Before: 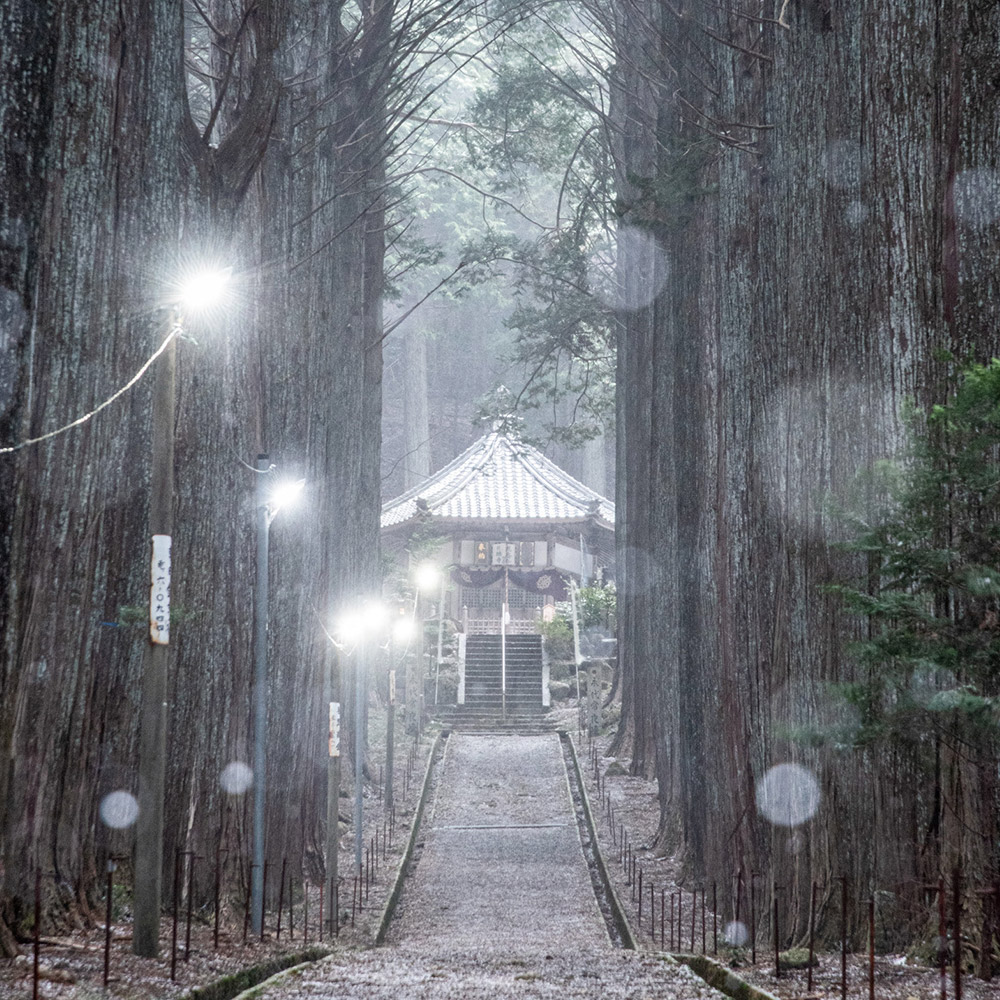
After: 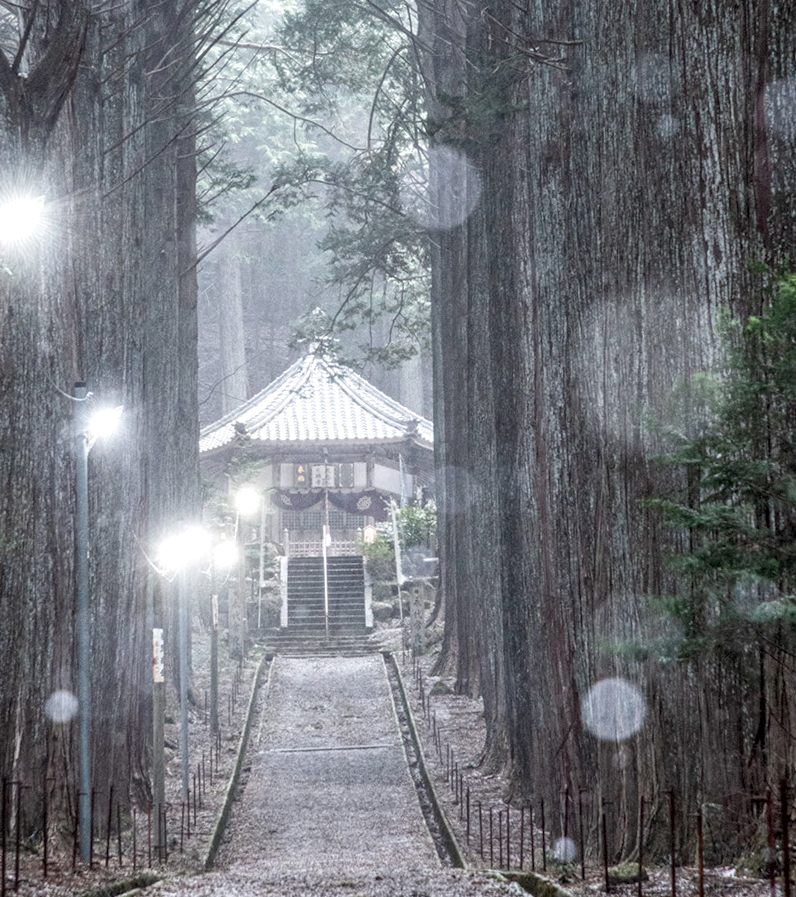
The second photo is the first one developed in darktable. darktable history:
rotate and perspective: rotation -1.42°, crop left 0.016, crop right 0.984, crop top 0.035, crop bottom 0.965
crop and rotate: left 17.959%, top 5.771%, right 1.742%
local contrast: on, module defaults
